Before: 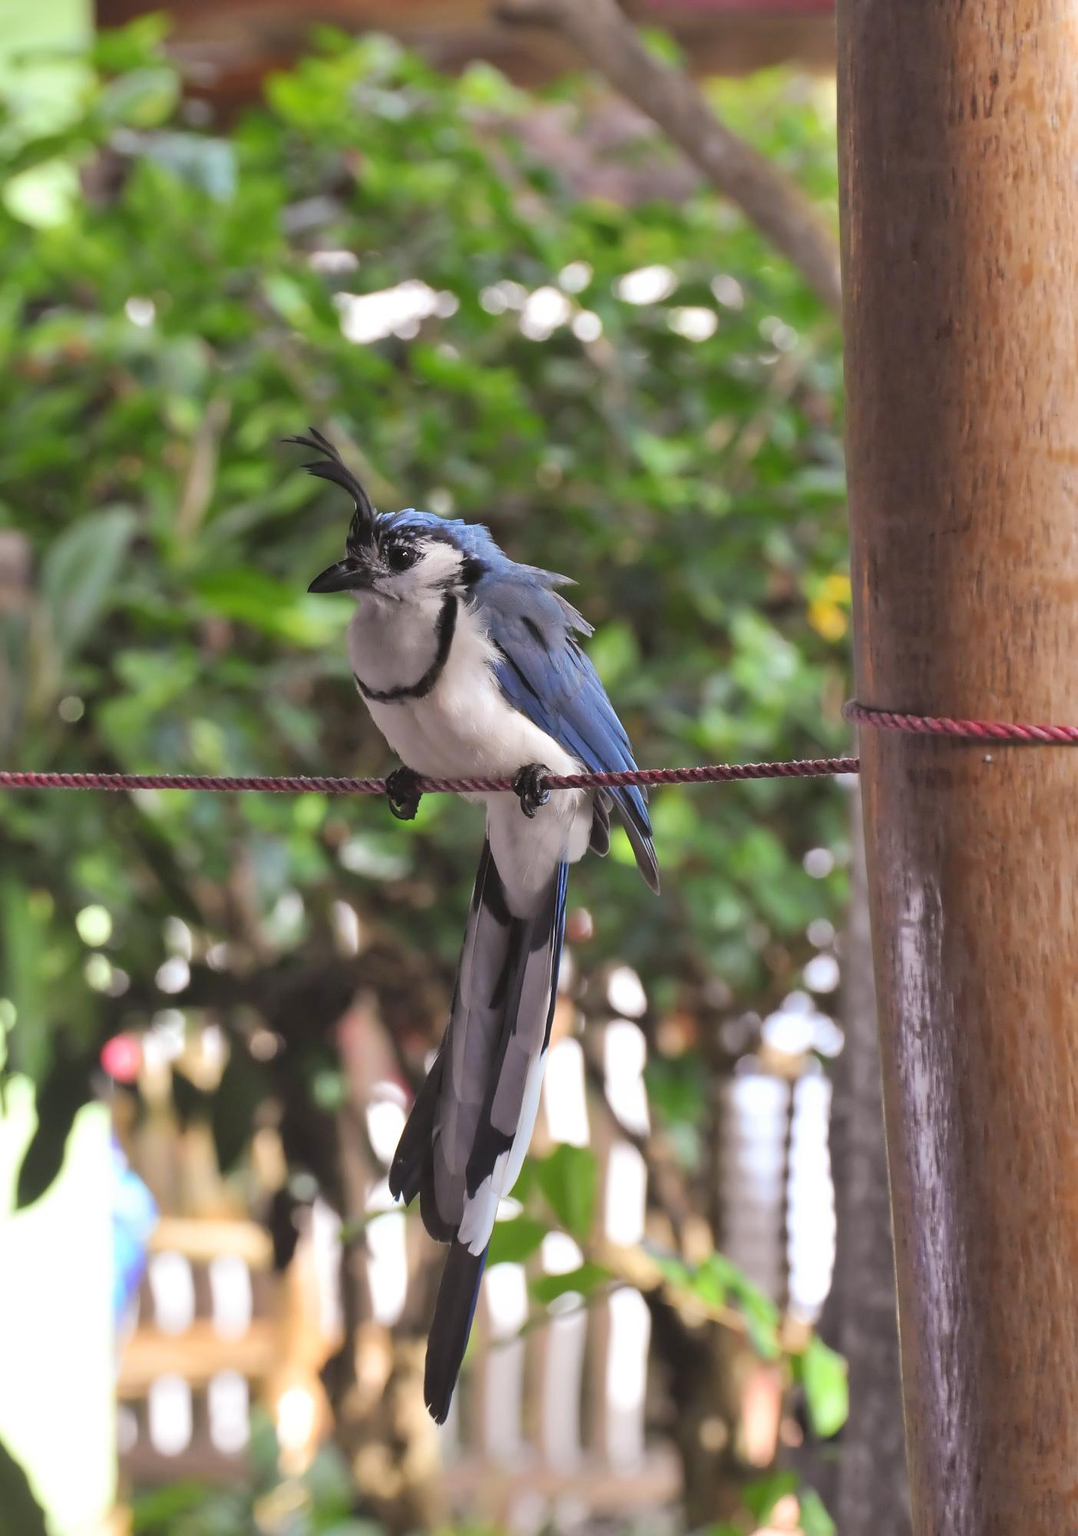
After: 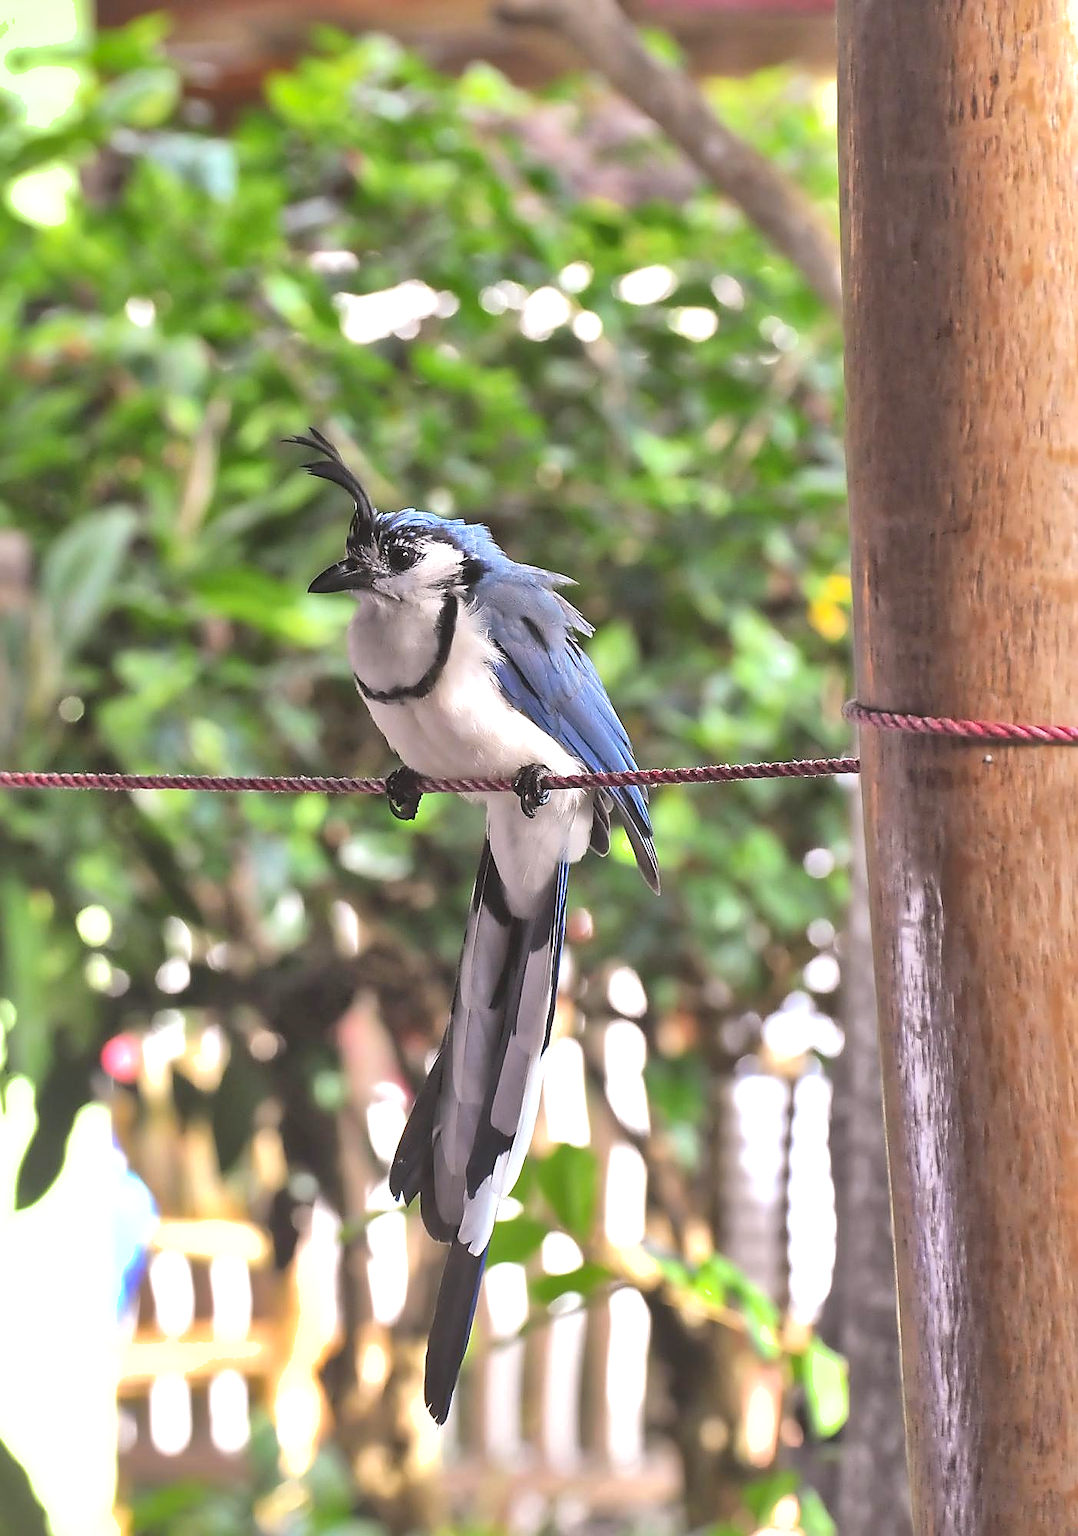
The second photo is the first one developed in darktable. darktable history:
local contrast: mode bilateral grid, contrast 20, coarseness 50, detail 141%, midtone range 0.2
sharpen: radius 1.362, amount 1.244, threshold 0.714
shadows and highlights: on, module defaults
contrast brightness saturation: contrast 0.049, brightness 0.069, saturation 0.005
exposure: exposure 0.603 EV, compensate highlight preservation false
